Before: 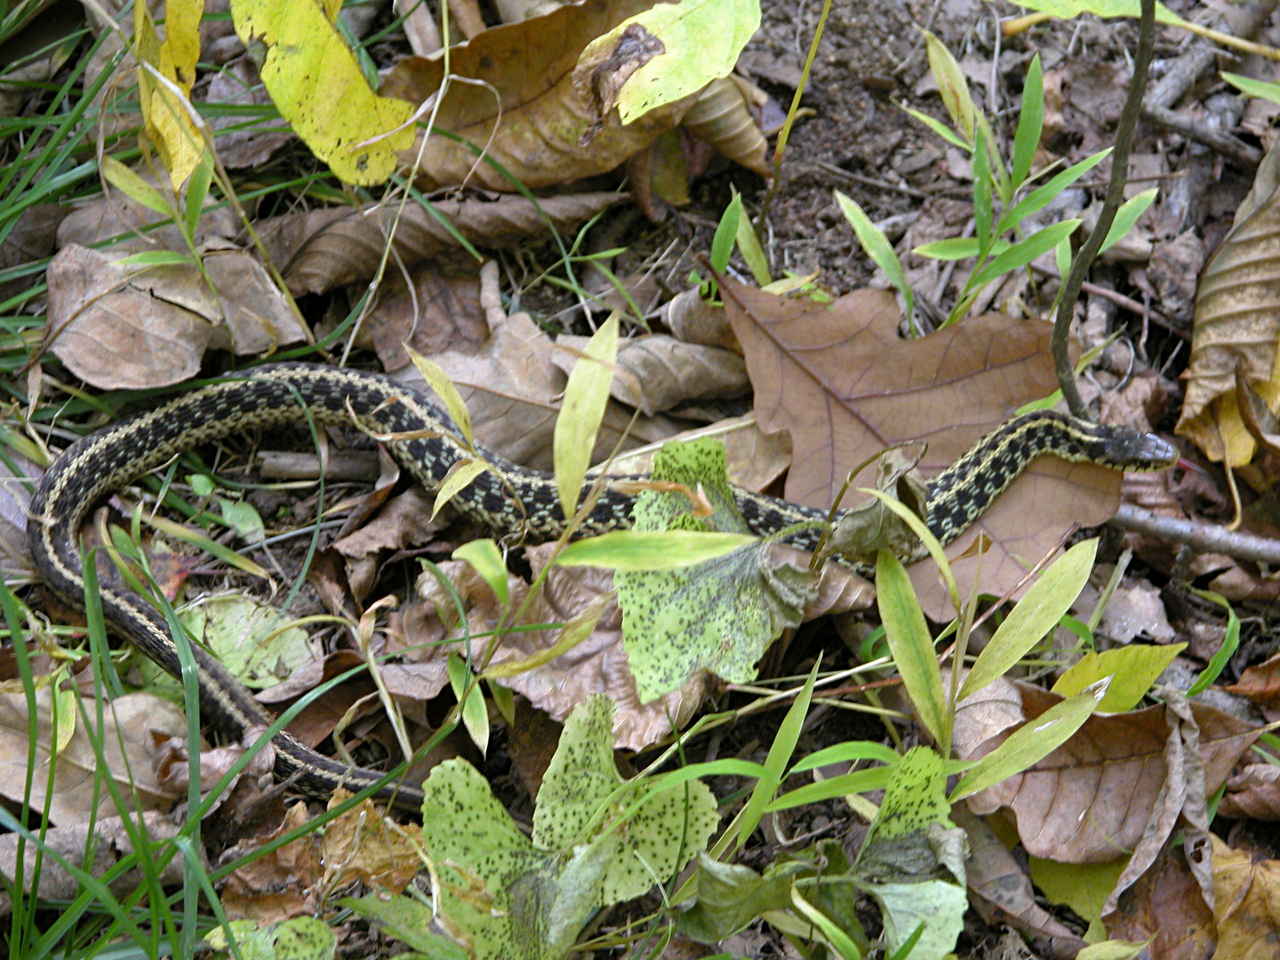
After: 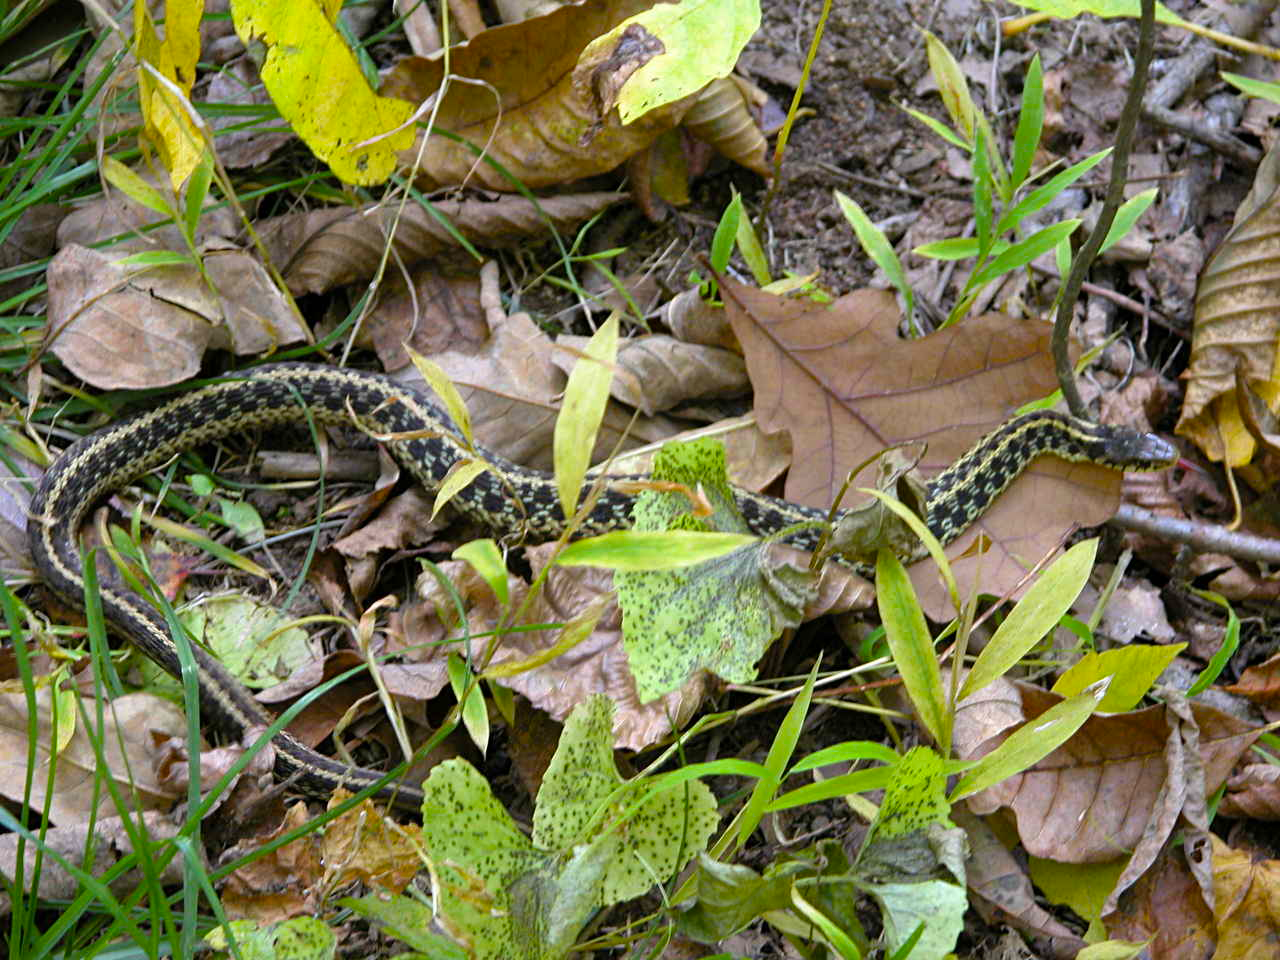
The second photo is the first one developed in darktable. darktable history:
shadows and highlights: radius 264.63, soften with gaussian
color balance rgb: linear chroma grading › global chroma 14.909%, perceptual saturation grading › global saturation 11.836%
